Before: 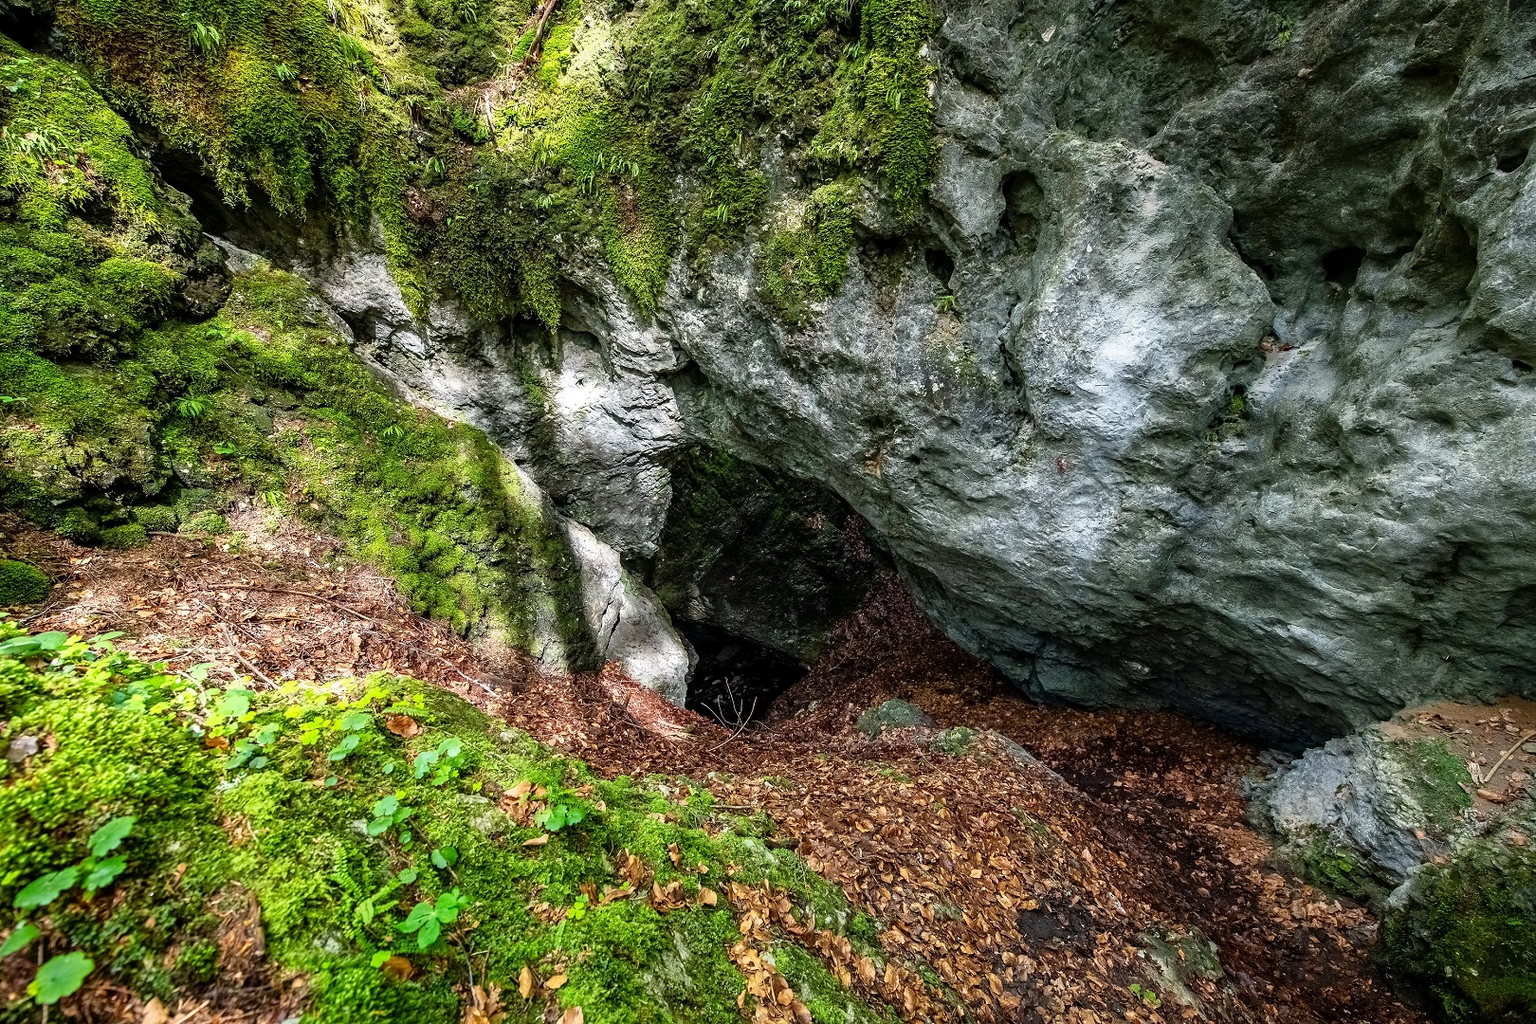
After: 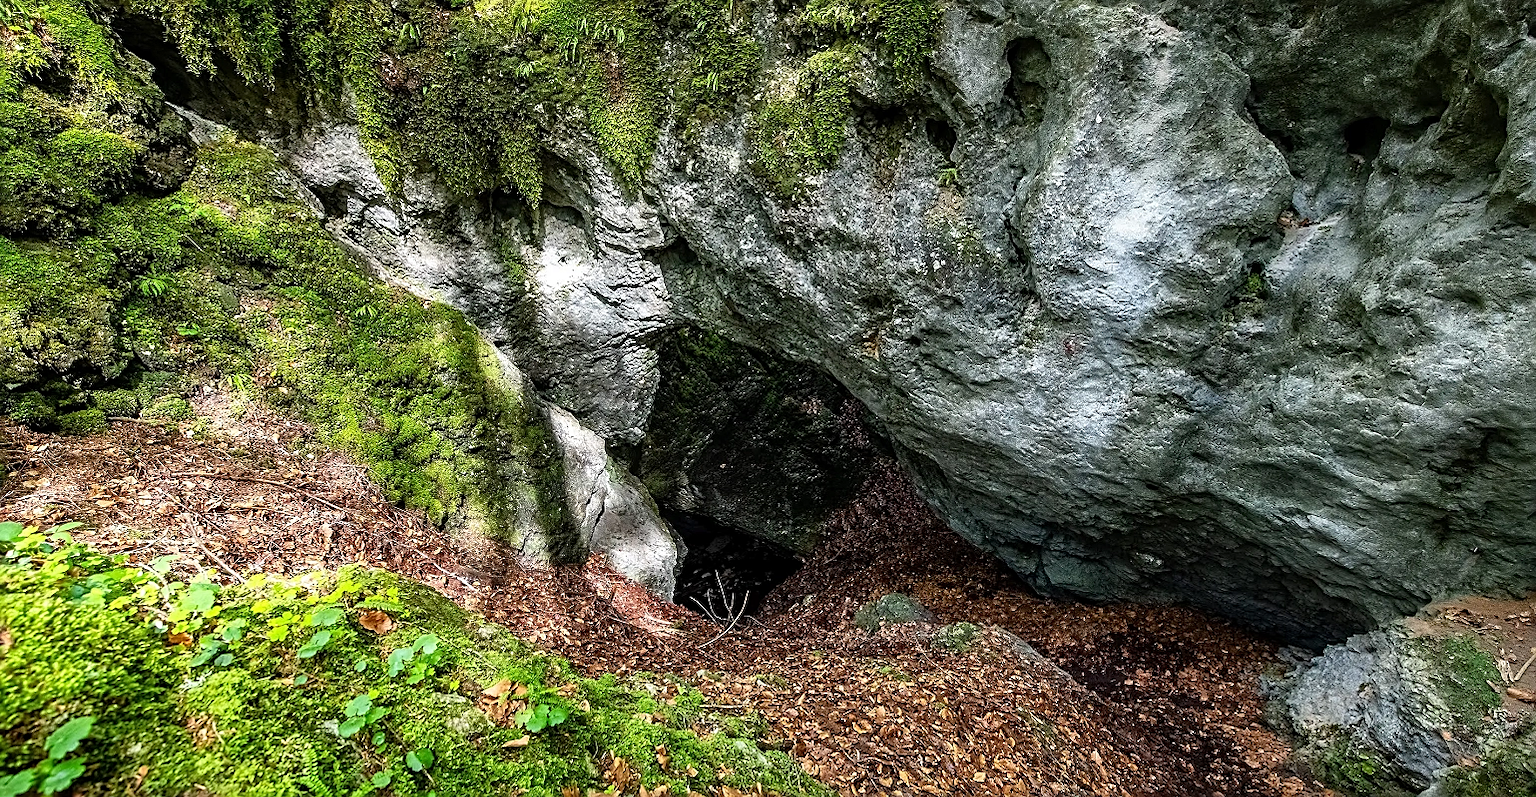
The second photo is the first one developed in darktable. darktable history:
sharpen: on, module defaults
crop and rotate: left 2.991%, top 13.302%, right 1.981%, bottom 12.636%
